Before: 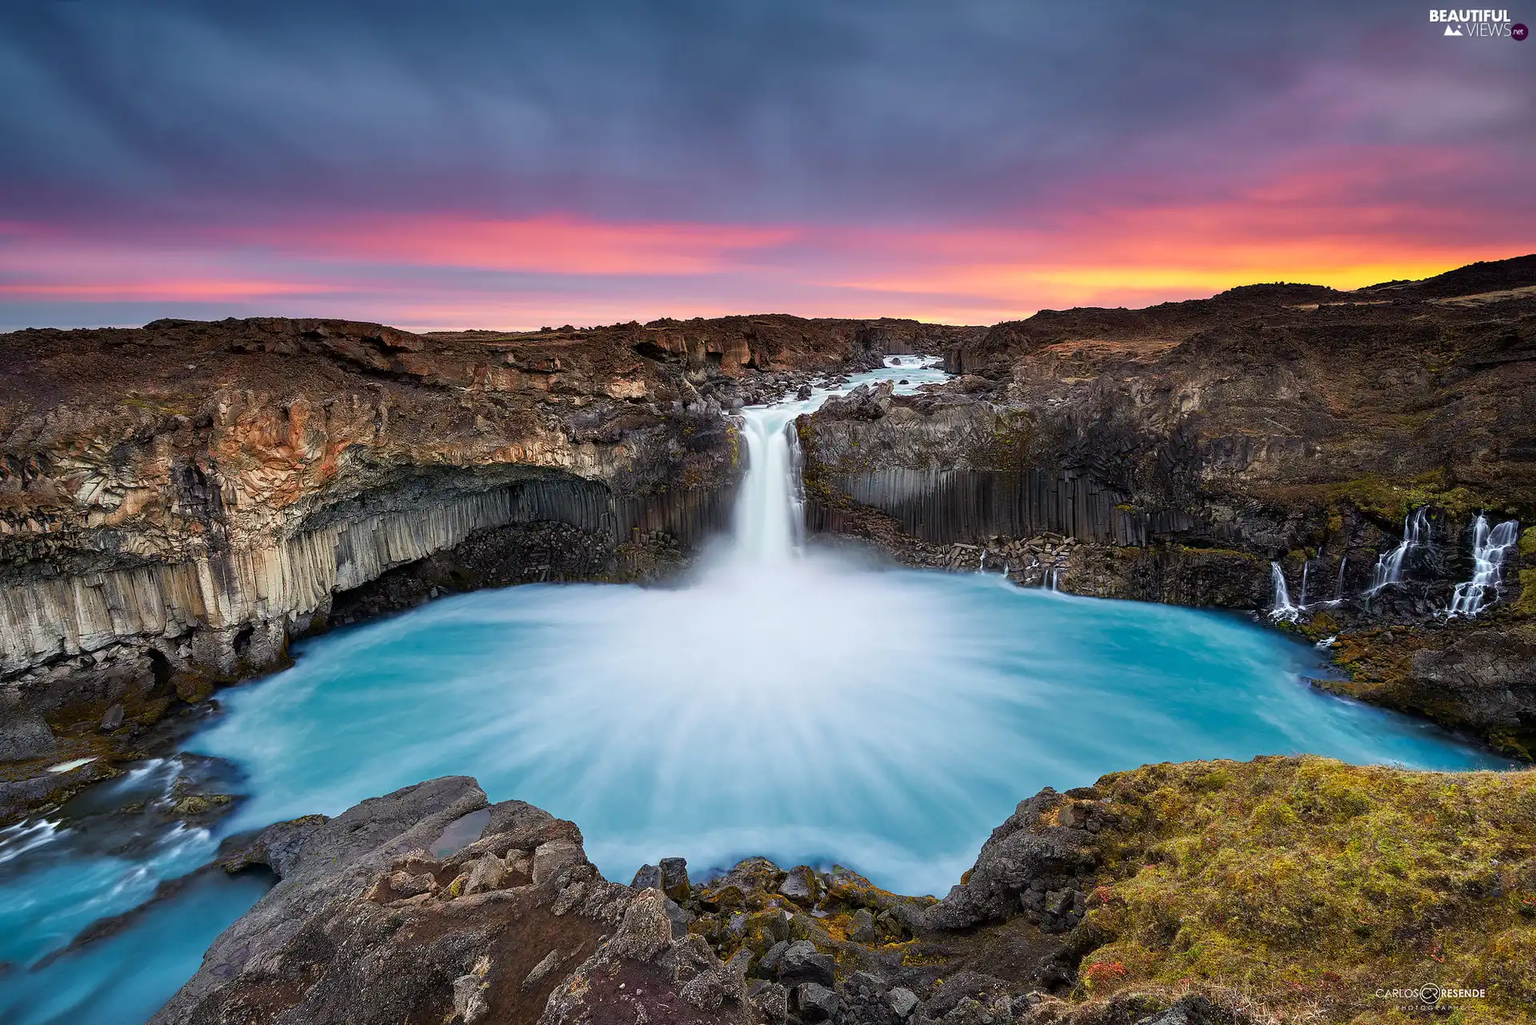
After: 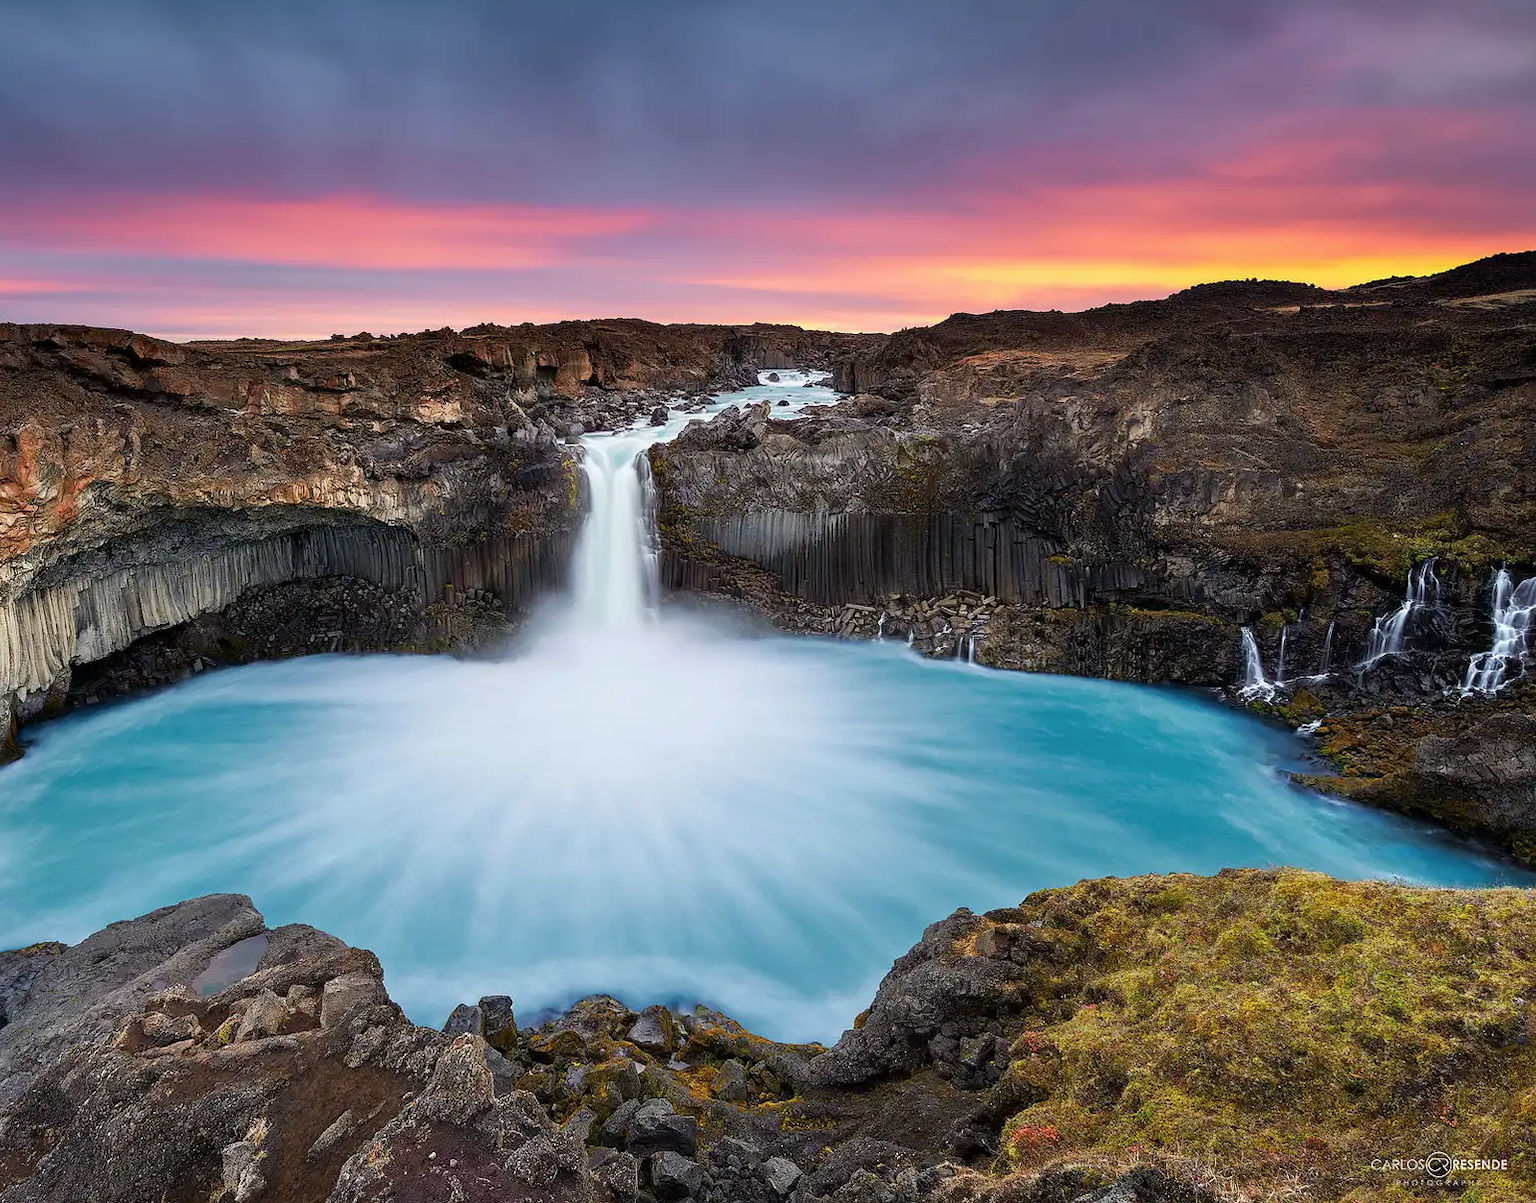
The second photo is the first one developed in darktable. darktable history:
crop and rotate: left 17.959%, top 5.771%, right 1.742%
contrast brightness saturation: saturation -0.05
